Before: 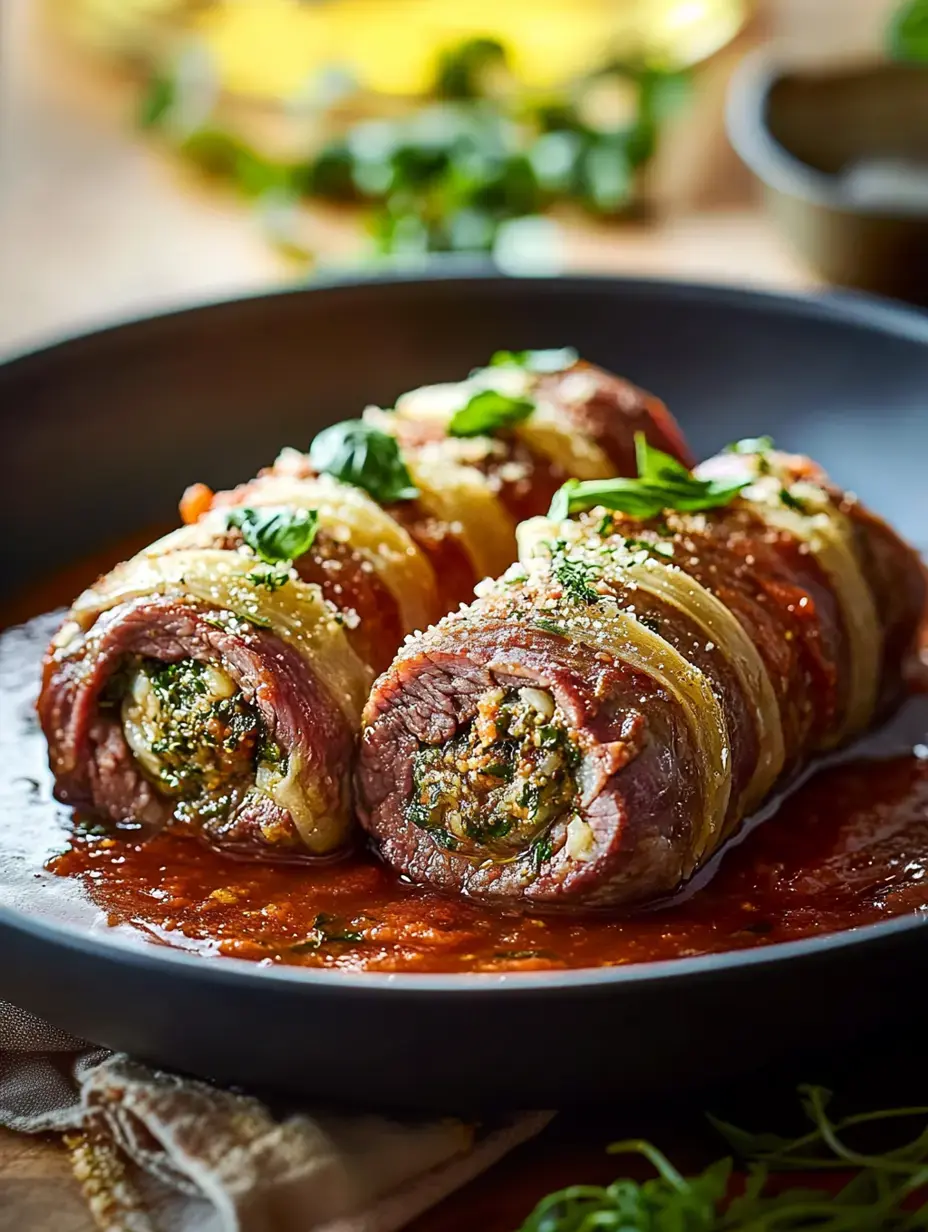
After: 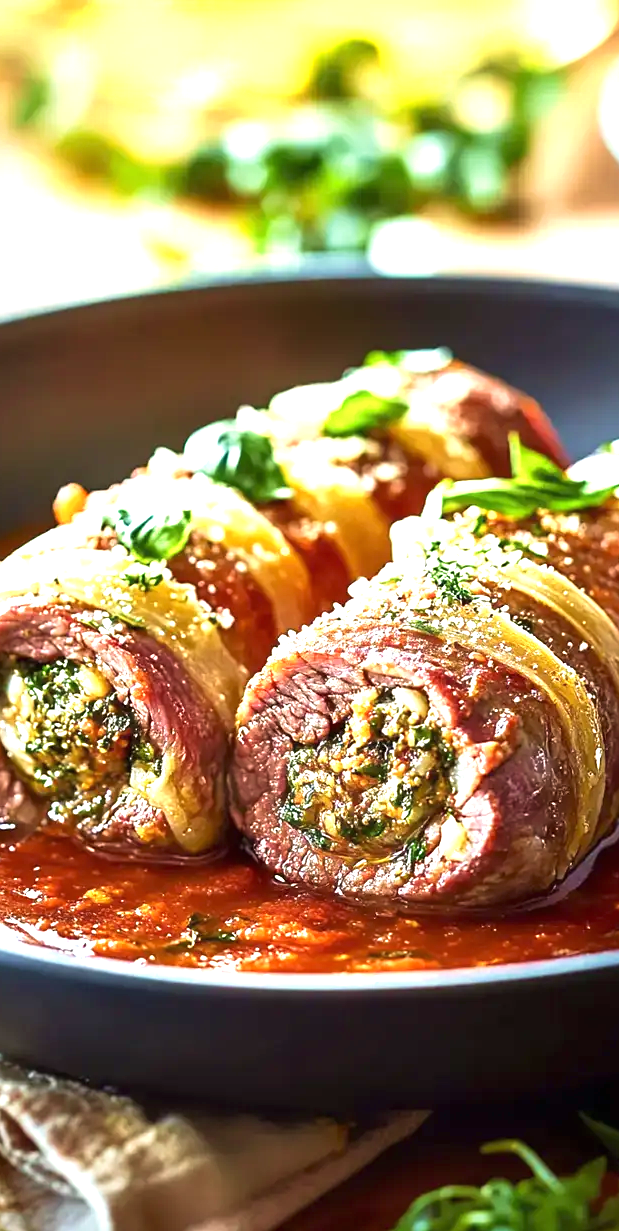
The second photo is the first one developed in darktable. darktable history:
exposure: black level correction 0, exposure 1.199 EV, compensate highlight preservation false
crop and rotate: left 13.761%, right 19.484%
velvia: on, module defaults
